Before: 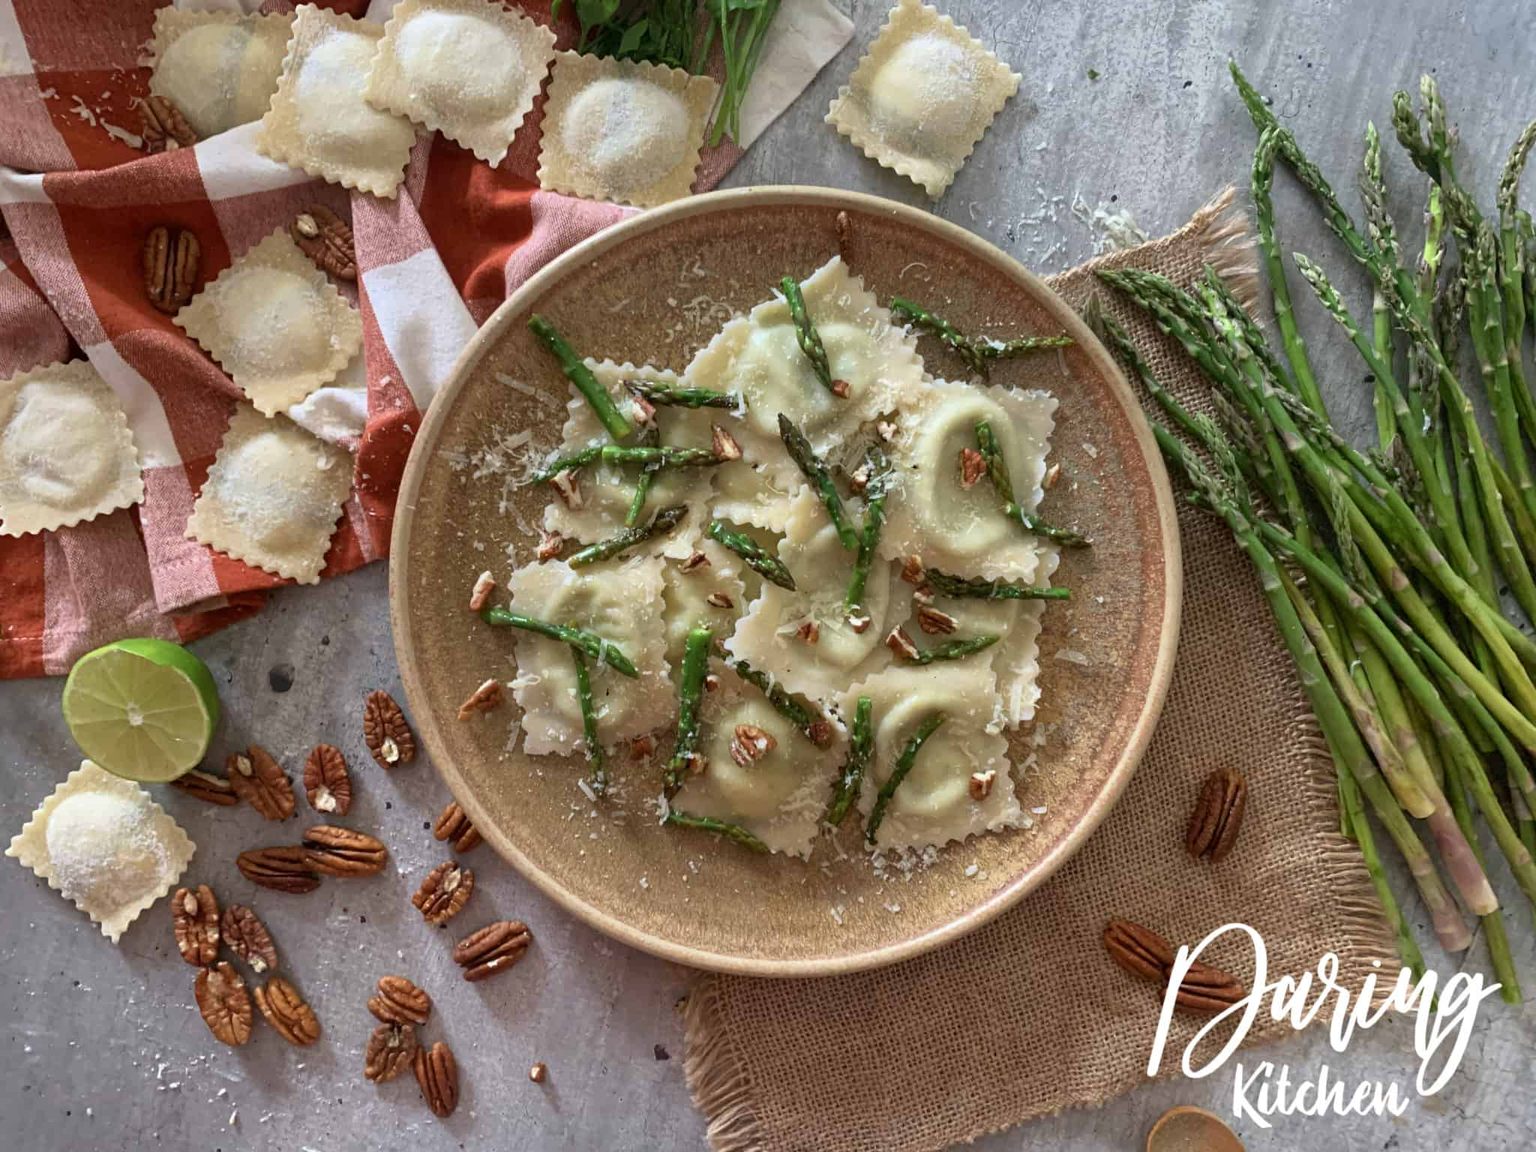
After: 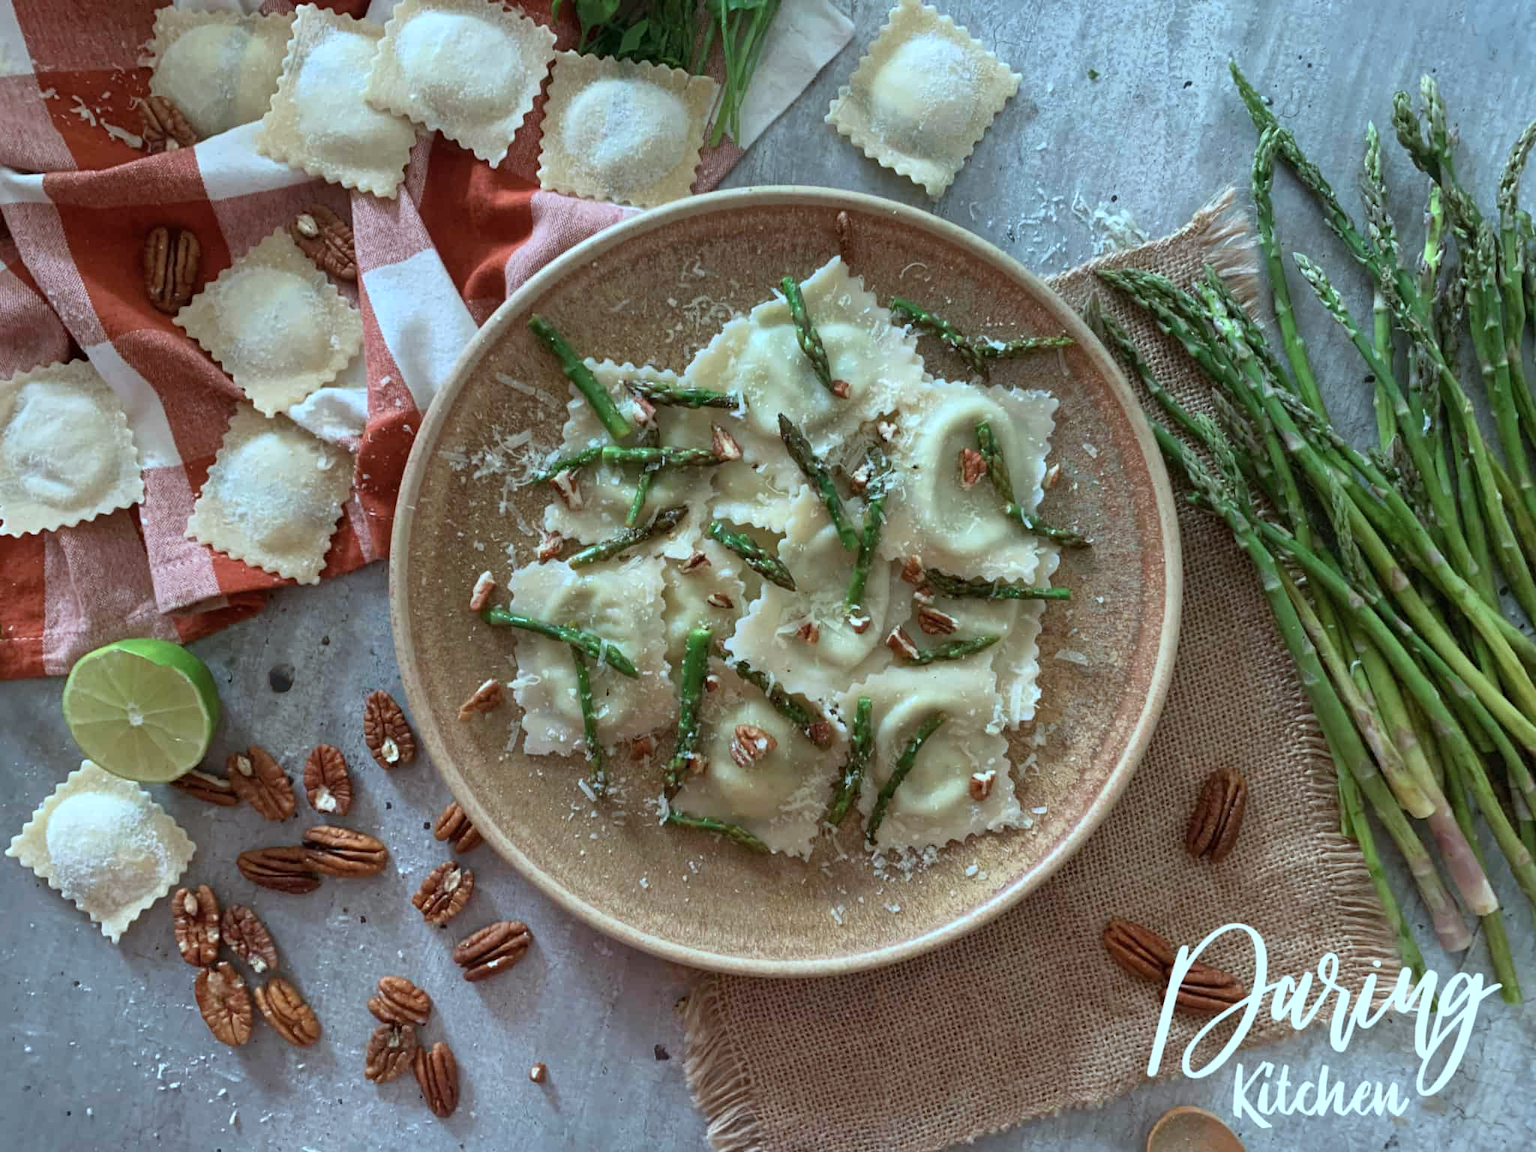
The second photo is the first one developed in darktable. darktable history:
color correction: highlights a* -11.33, highlights b* -15.63
